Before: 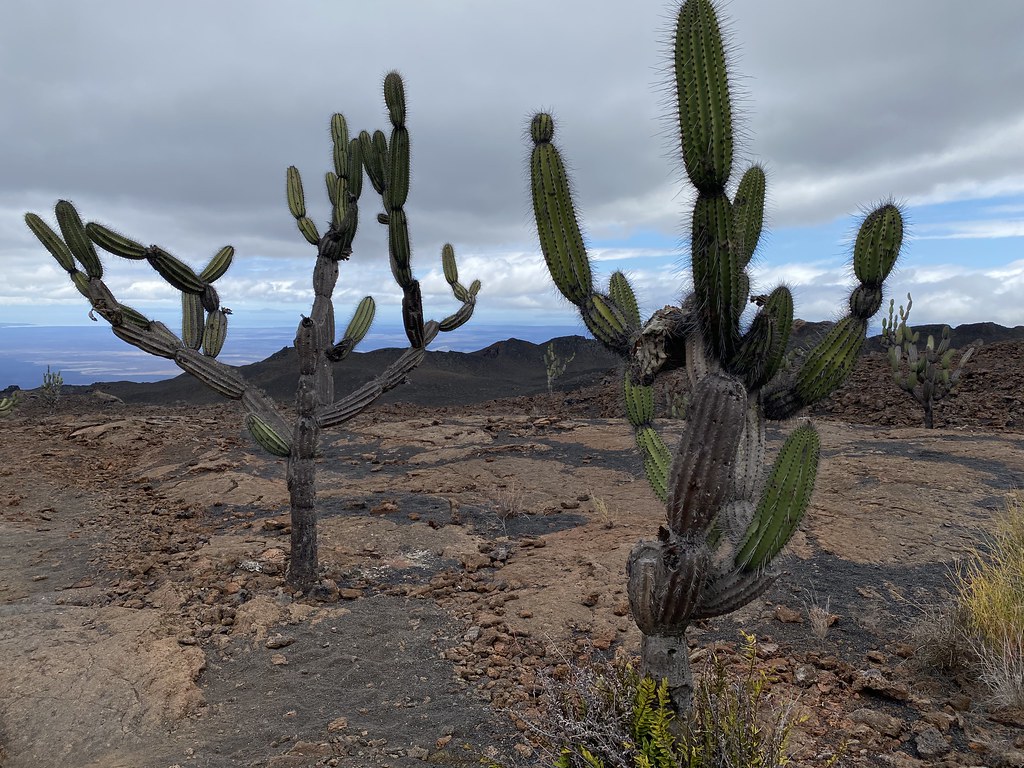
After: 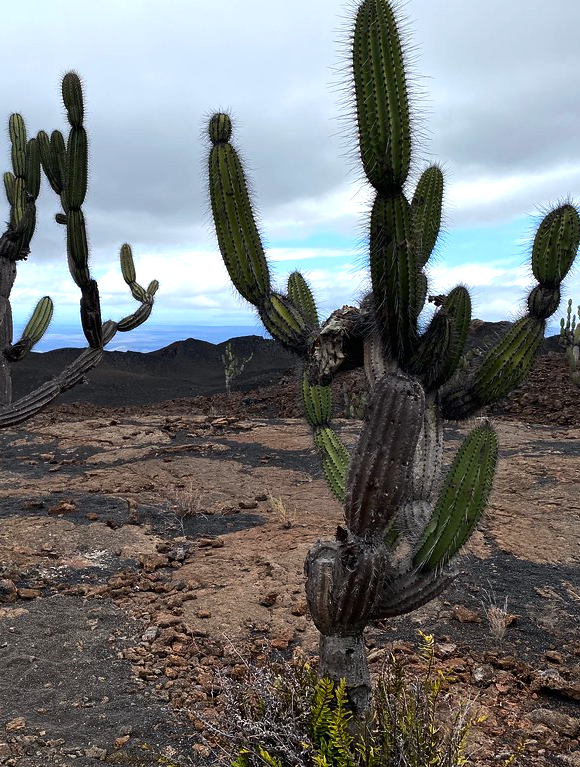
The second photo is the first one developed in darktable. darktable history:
tone equalizer: -8 EV -0.75 EV, -7 EV -0.7 EV, -6 EV -0.6 EV, -5 EV -0.4 EV, -3 EV 0.4 EV, -2 EV 0.6 EV, -1 EV 0.7 EV, +0 EV 0.75 EV, edges refinement/feathering 500, mask exposure compensation -1.57 EV, preserve details no
crop: left 31.458%, top 0%, right 11.876%
